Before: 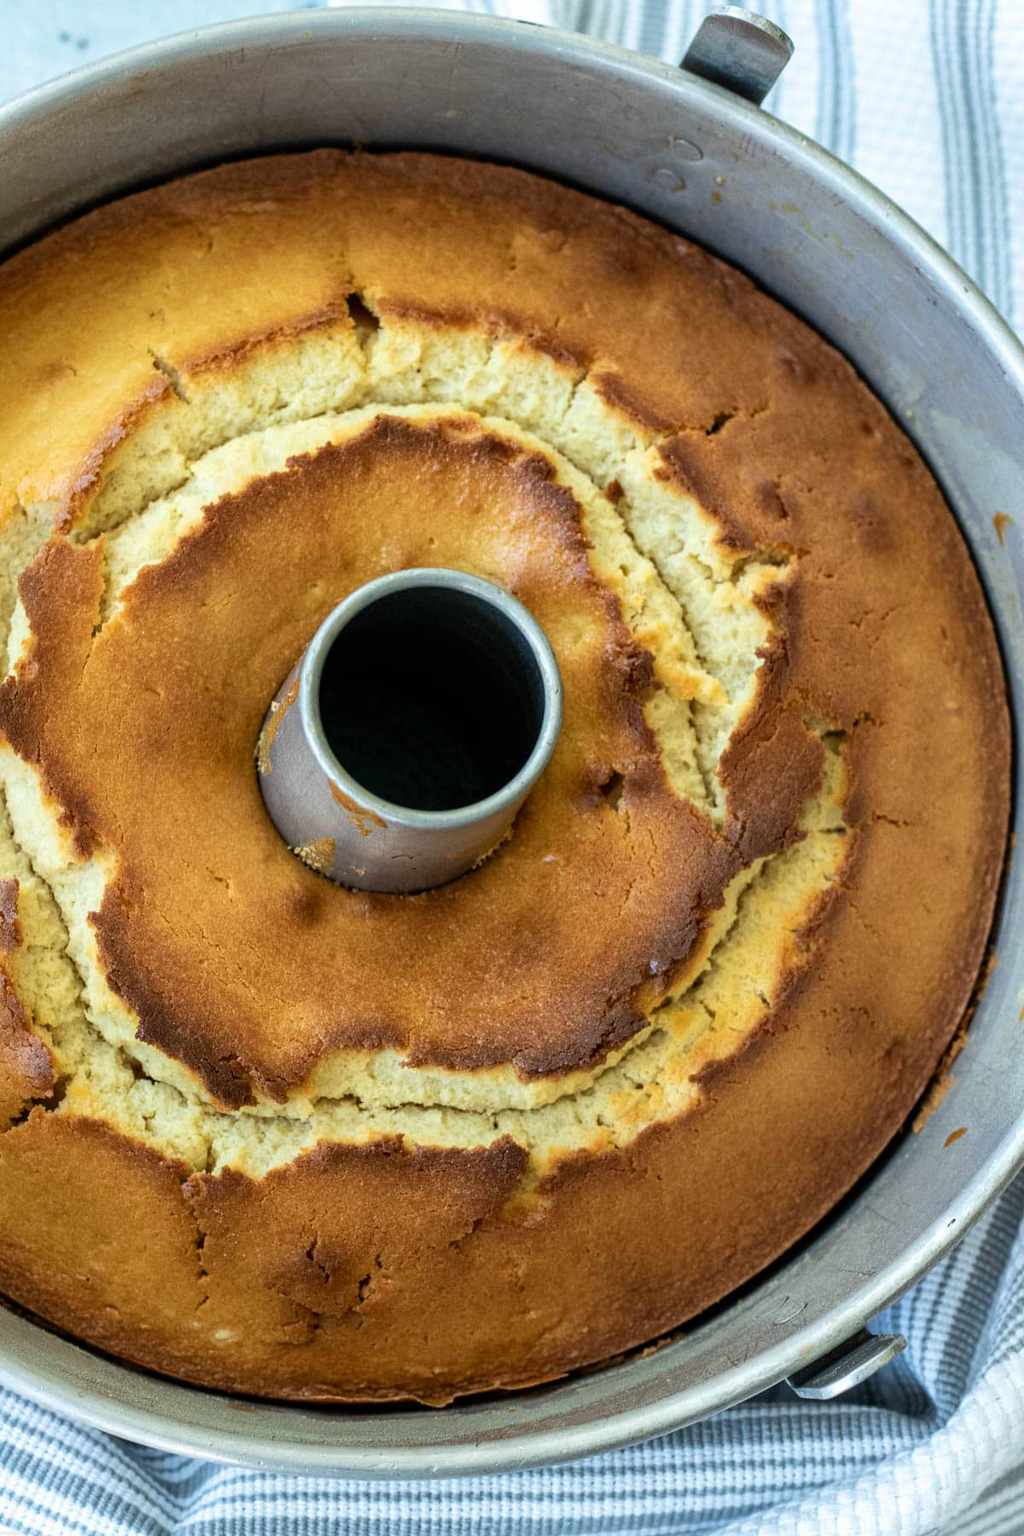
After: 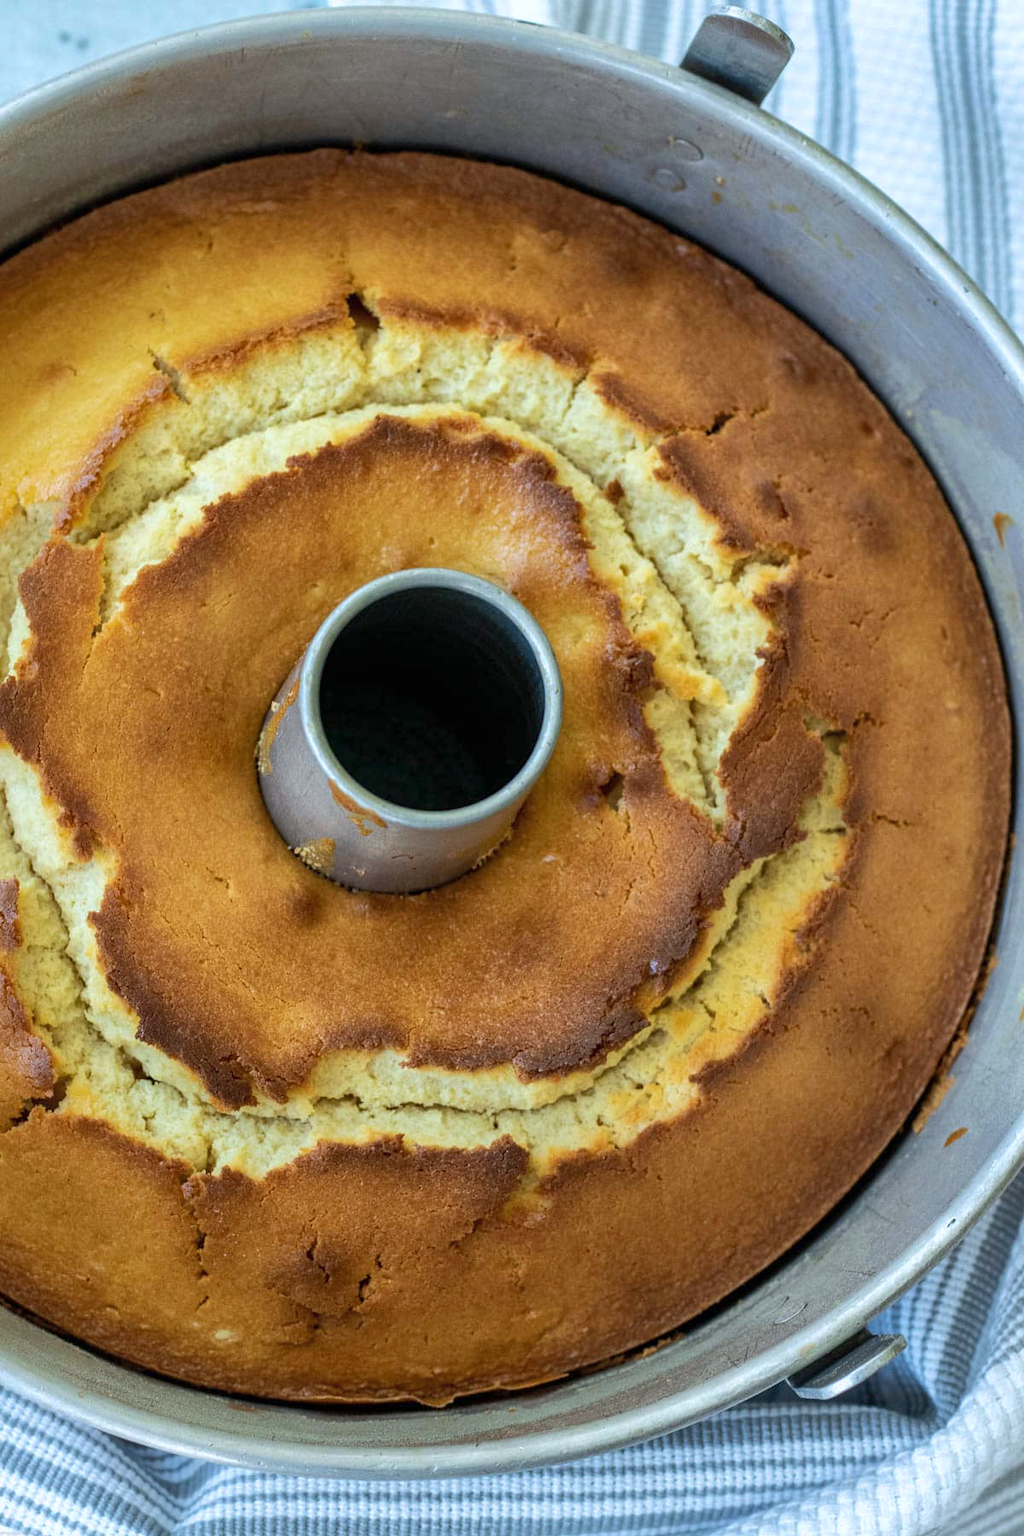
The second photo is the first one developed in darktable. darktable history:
shadows and highlights: on, module defaults
white balance: red 0.976, blue 1.04
